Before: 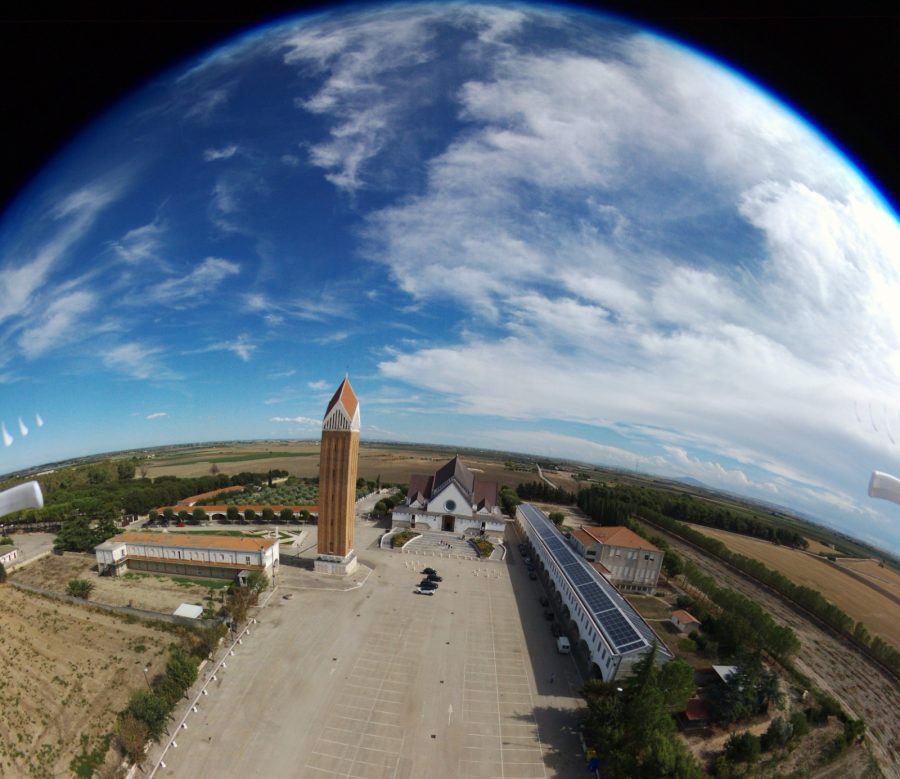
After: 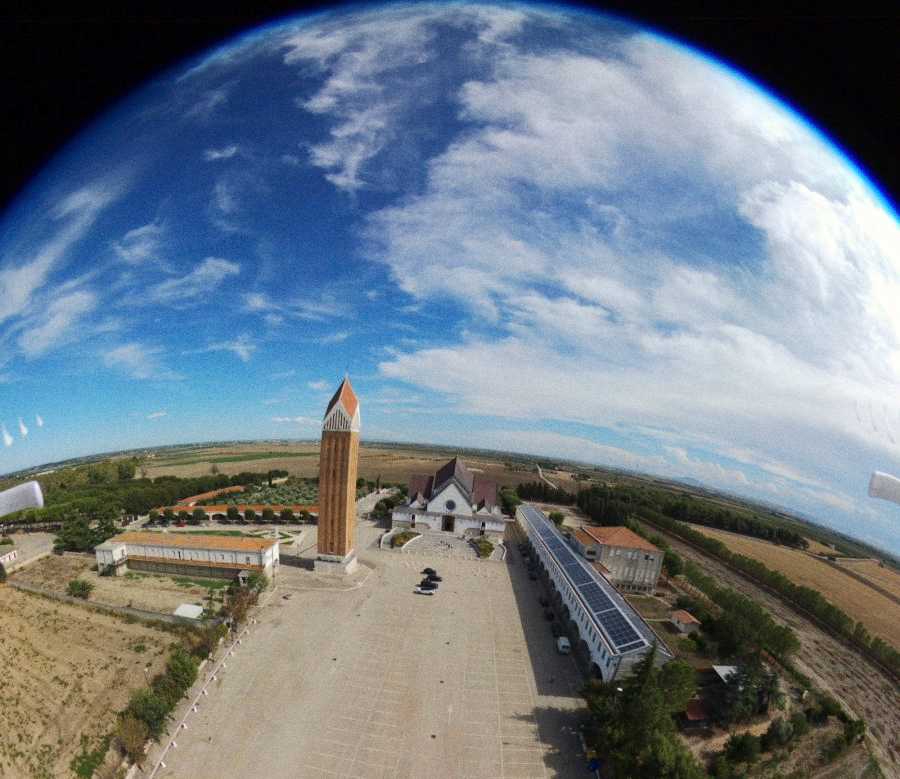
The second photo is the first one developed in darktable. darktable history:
grain: coarseness 0.09 ISO
base curve: curves: ch0 [(0, 0) (0.262, 0.32) (0.722, 0.705) (1, 1)]
